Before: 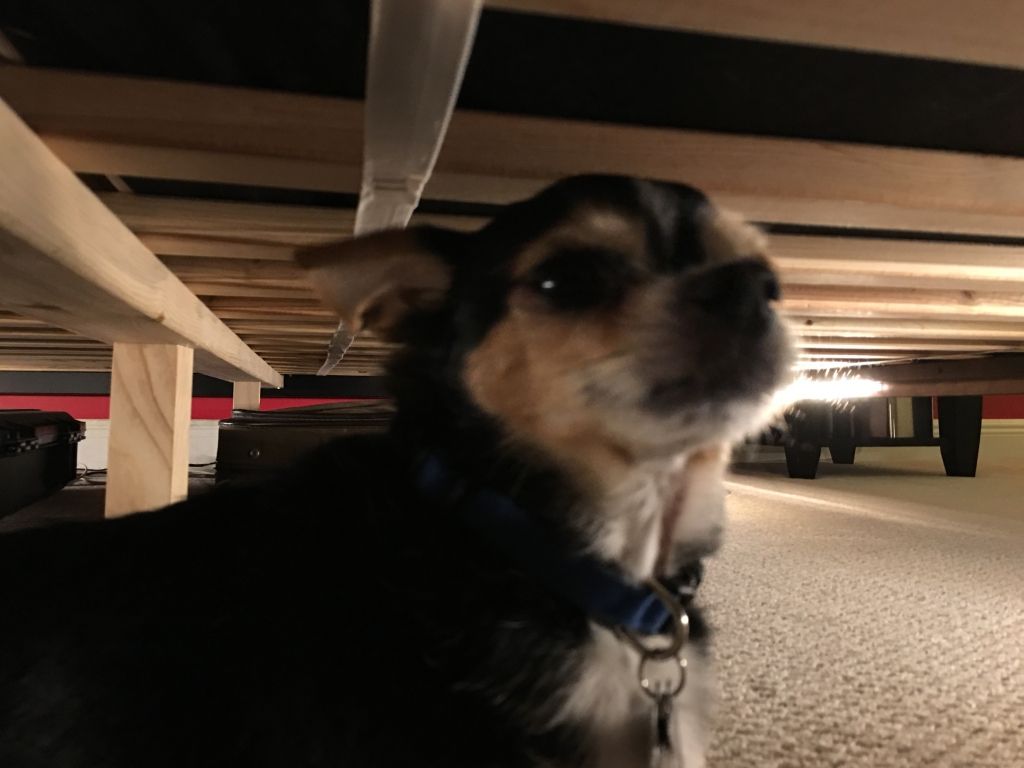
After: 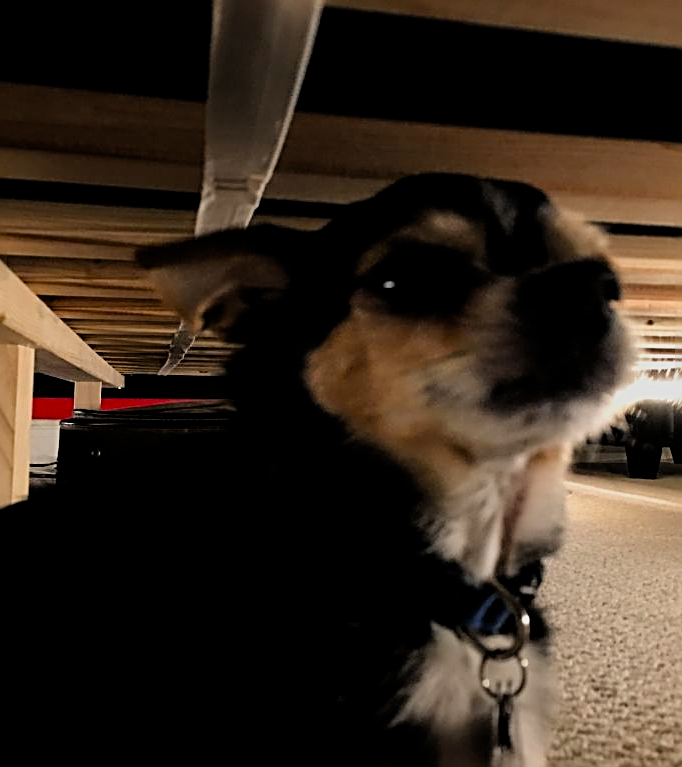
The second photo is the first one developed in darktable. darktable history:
sharpen: radius 2.584, amount 0.688
filmic rgb: black relative exposure -7.75 EV, white relative exposure 4.4 EV, threshold 3 EV, target black luminance 0%, hardness 3.76, latitude 50.51%, contrast 1.074, highlights saturation mix 10%, shadows ↔ highlights balance -0.22%, color science v4 (2020), enable highlight reconstruction true
crop and rotate: left 15.546%, right 17.787%
